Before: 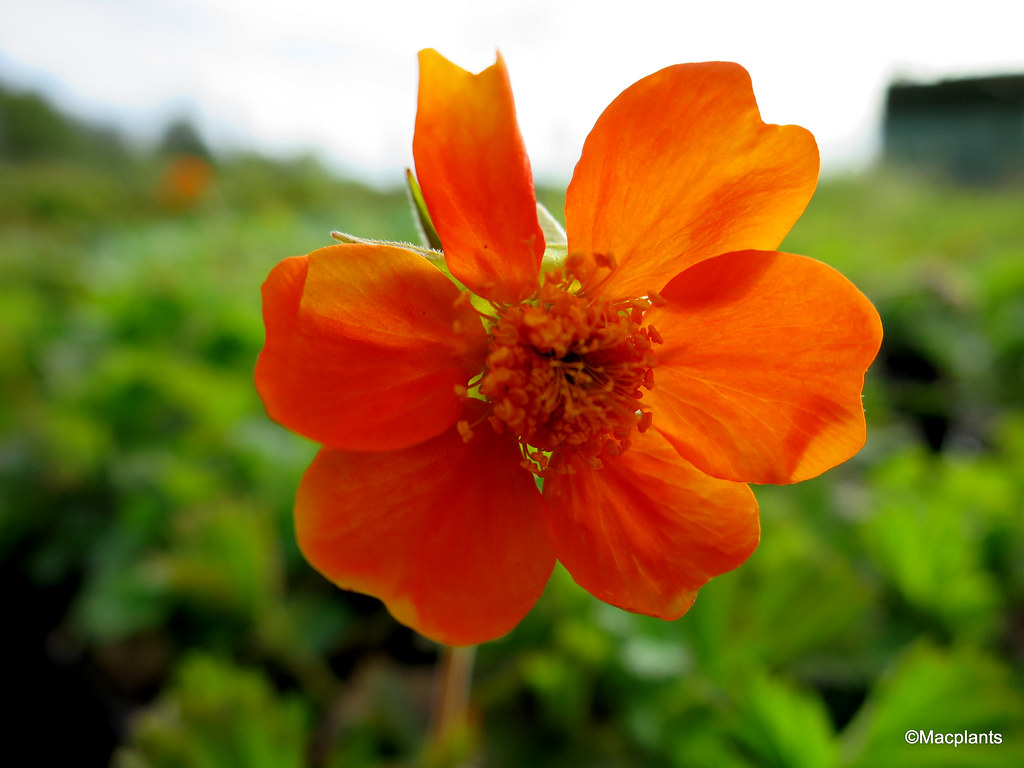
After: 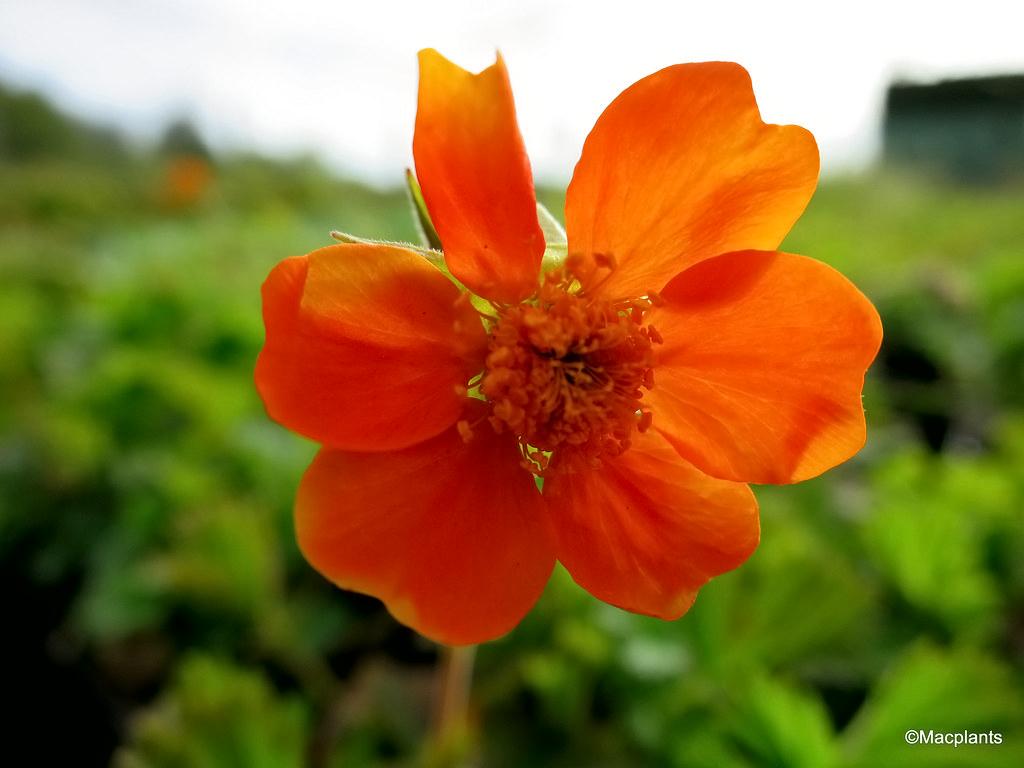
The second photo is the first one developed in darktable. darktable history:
tone equalizer: on, module defaults
color balance: mode lift, gamma, gain (sRGB), lift [1, 0.99, 1.01, 0.992], gamma [1, 1.037, 0.974, 0.963]
contrast equalizer: y [[0.5 ×6], [0.5 ×6], [0.5 ×6], [0 ×6], [0, 0.039, 0.251, 0.29, 0.293, 0.292]]
